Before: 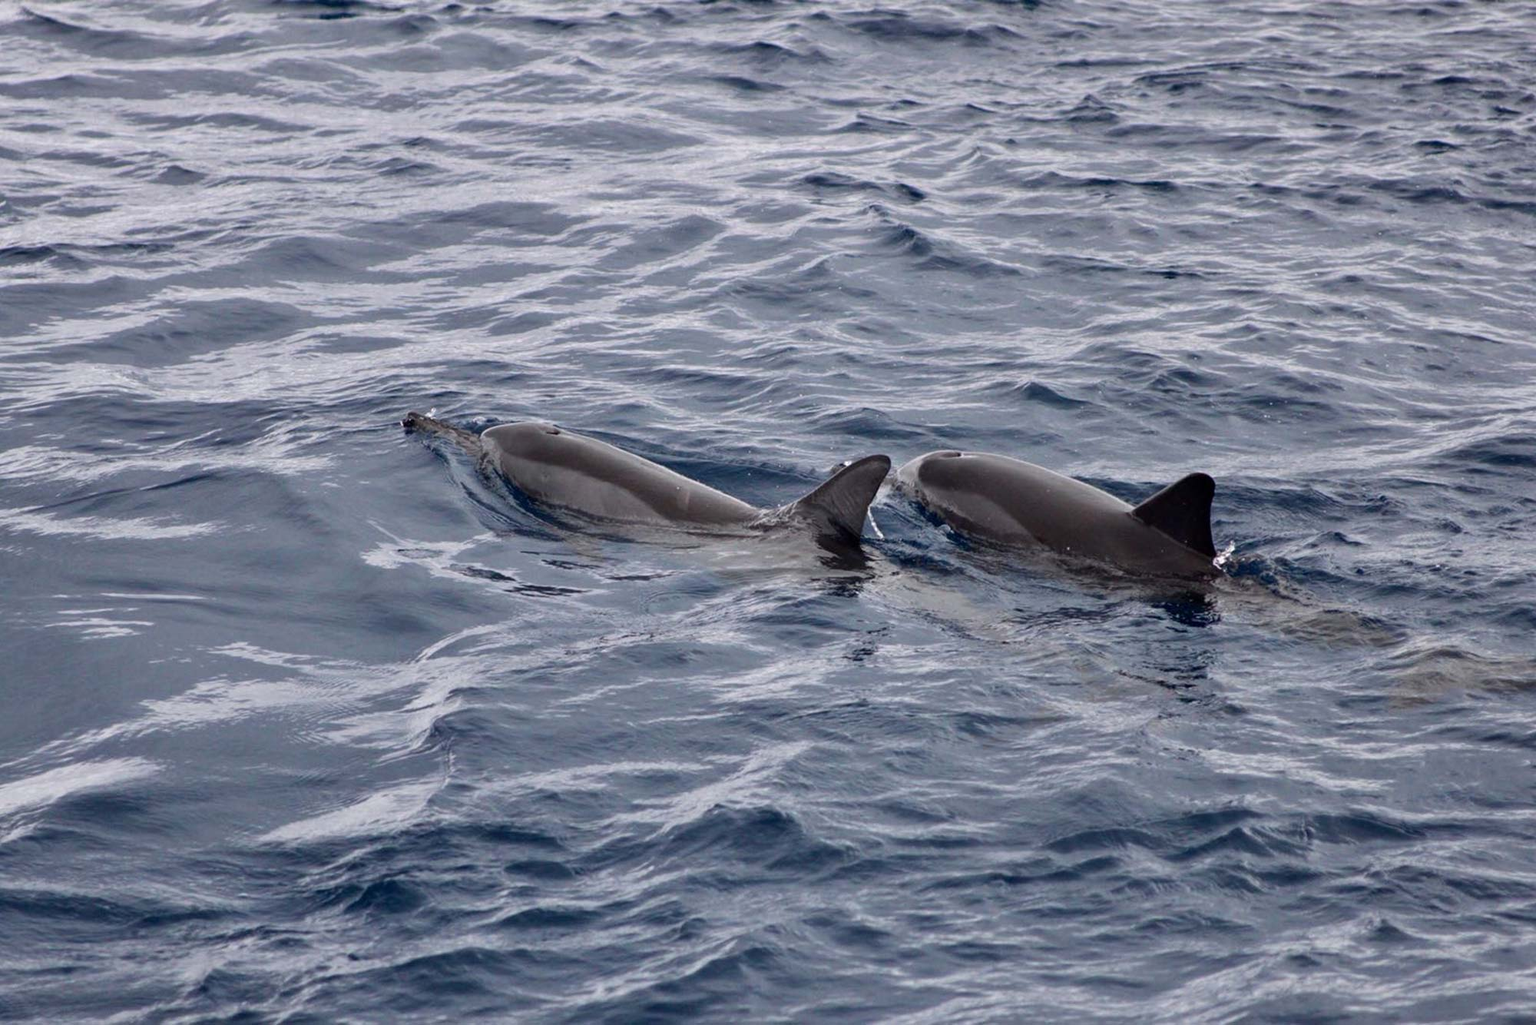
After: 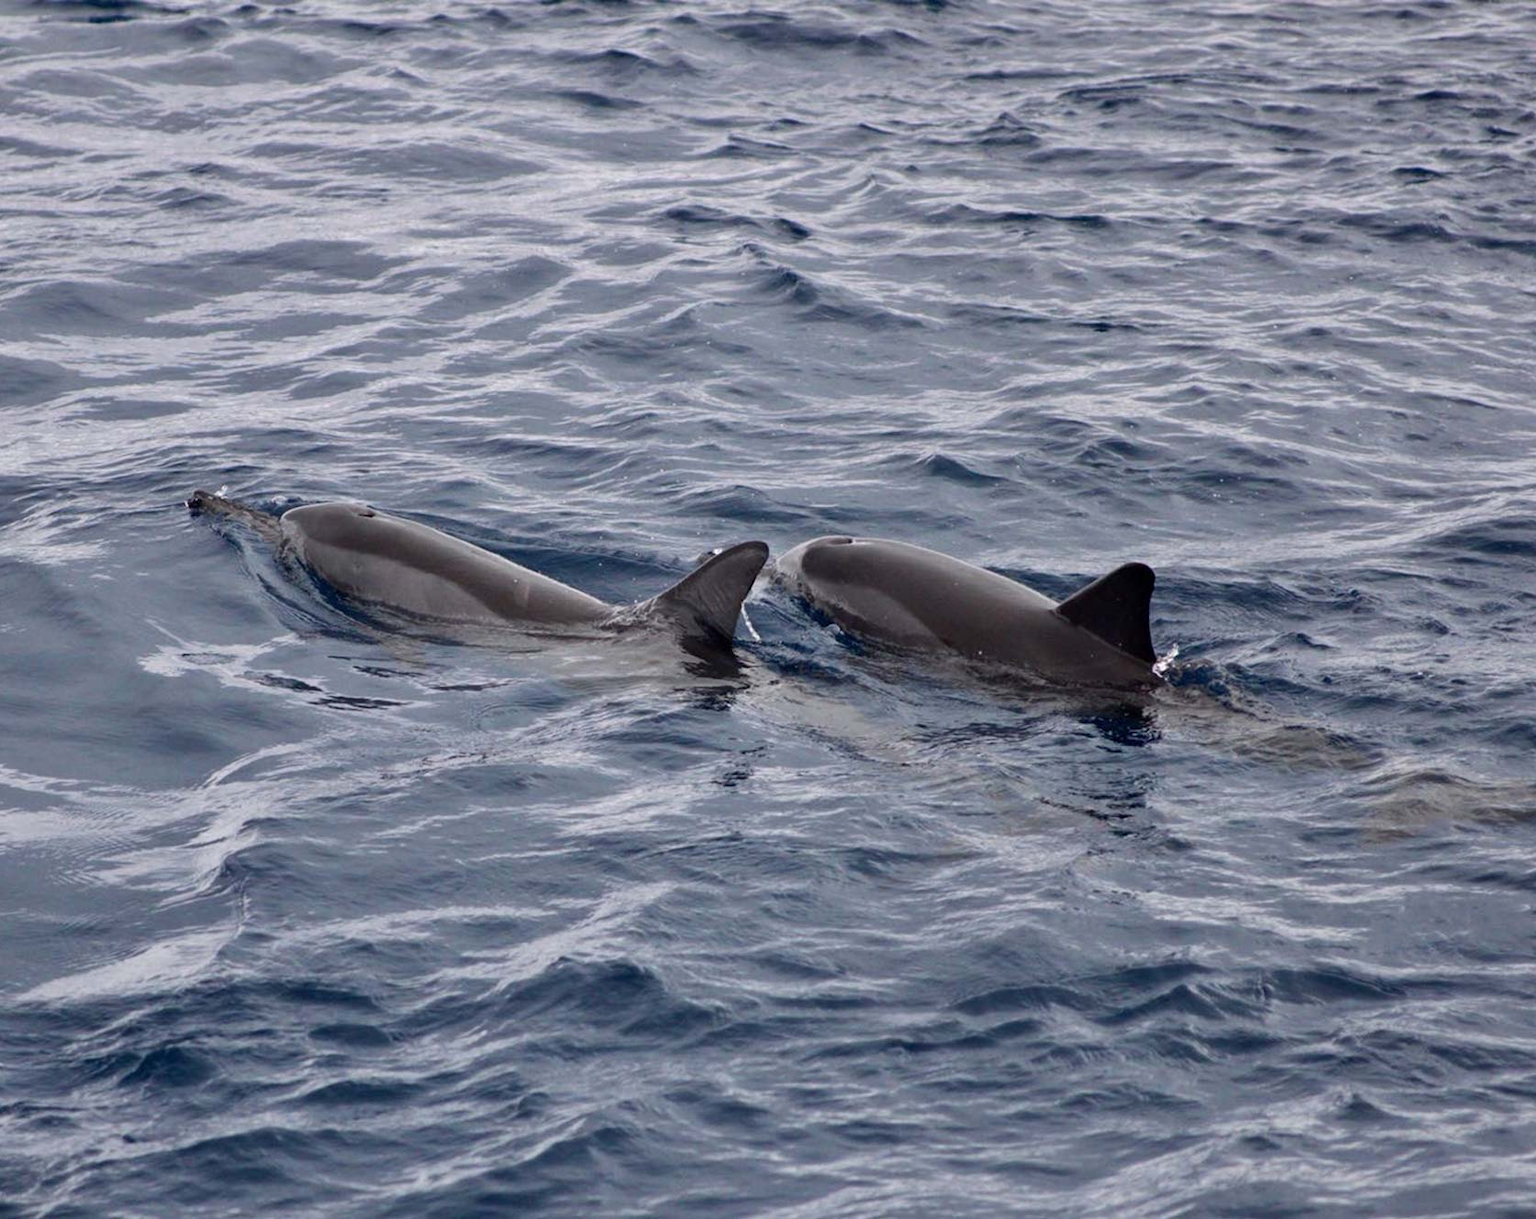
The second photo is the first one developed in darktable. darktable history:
shadows and highlights: shadows 25.84, highlights -26.57
crop: left 15.978%
